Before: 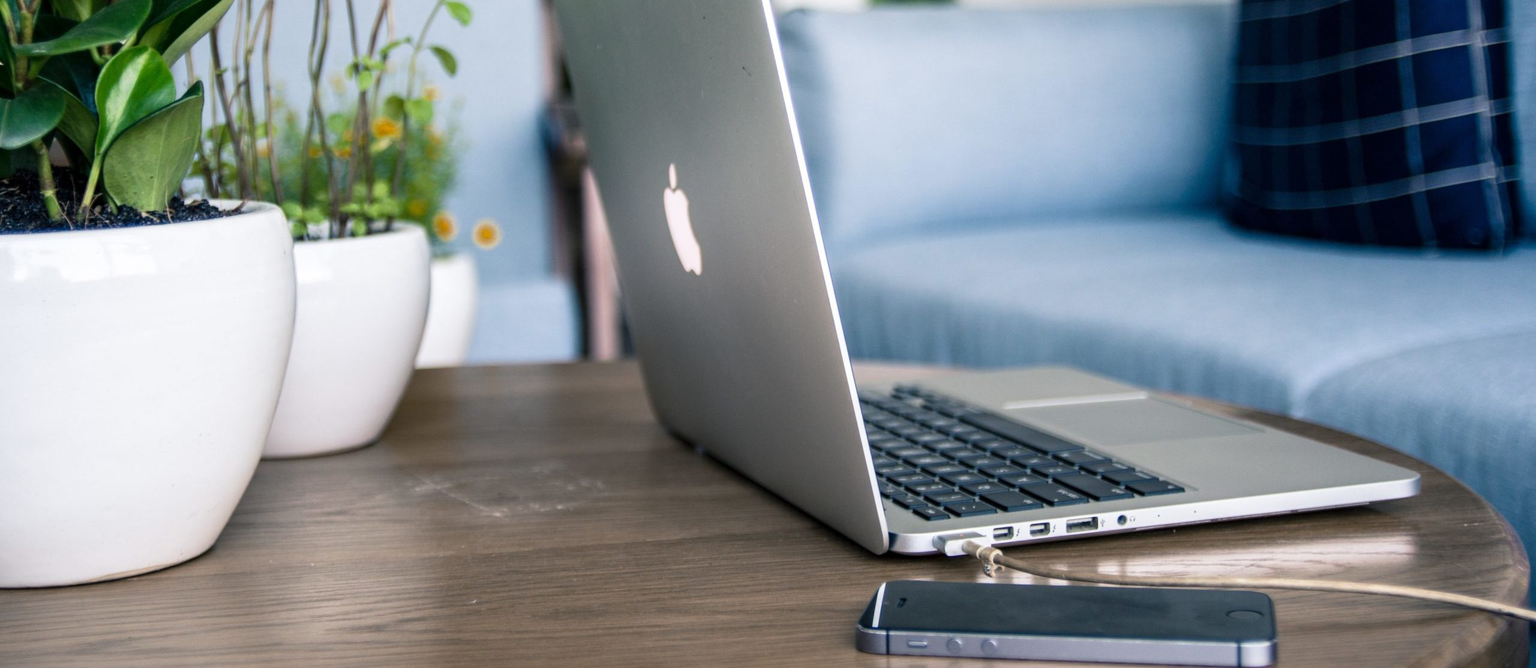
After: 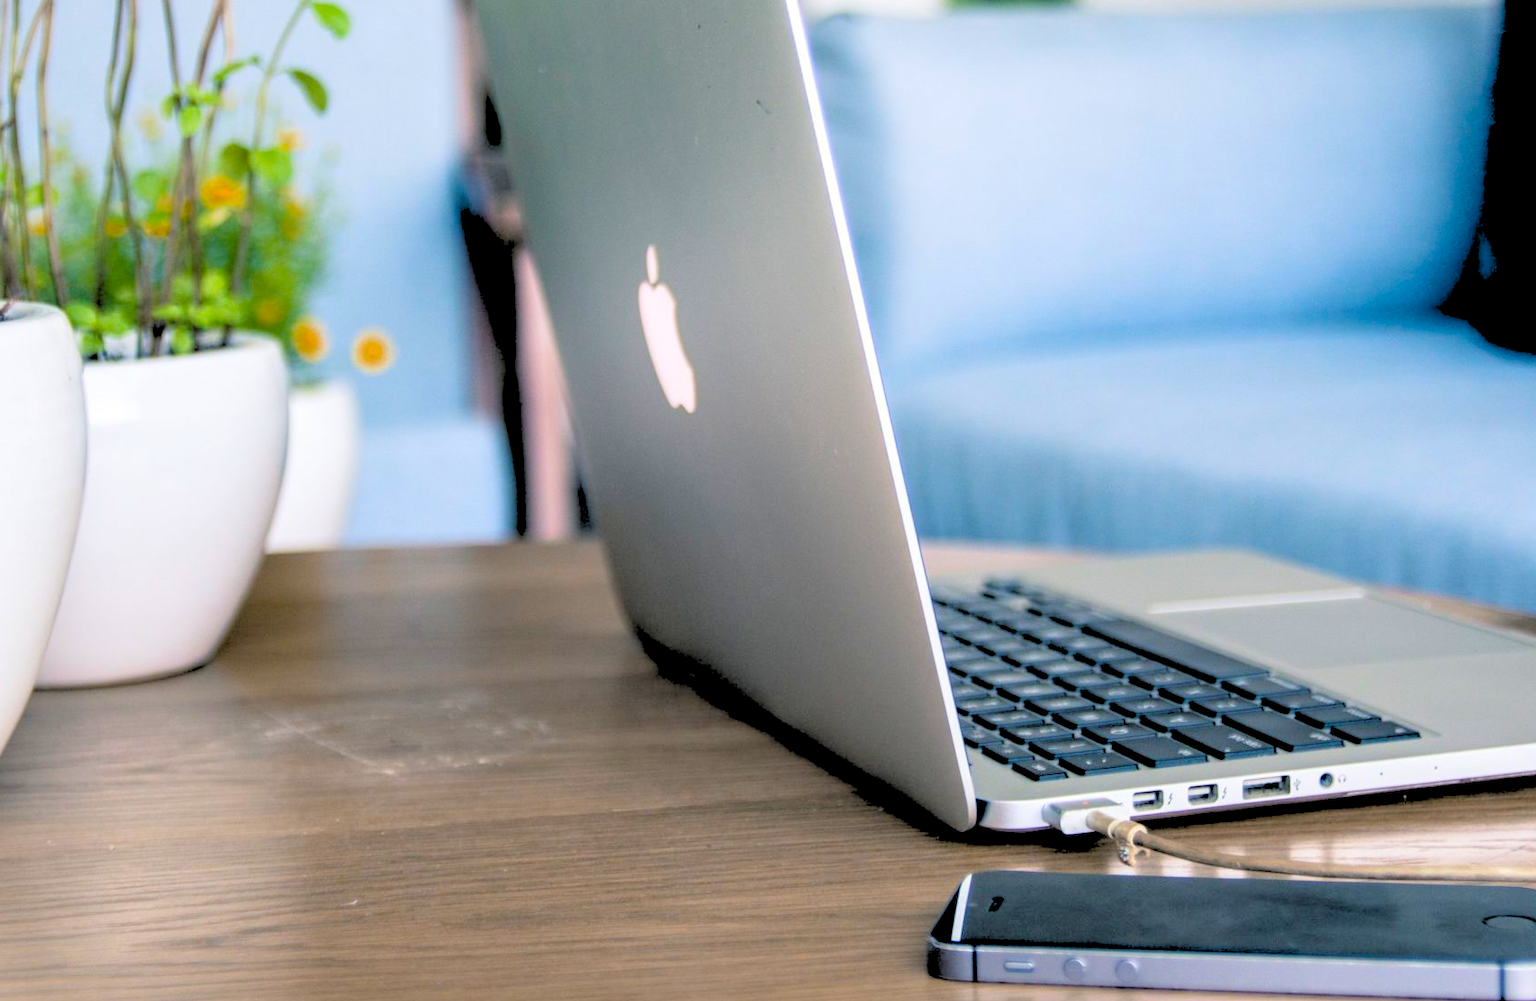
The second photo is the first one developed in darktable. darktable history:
rgb levels: levels [[0.027, 0.429, 0.996], [0, 0.5, 1], [0, 0.5, 1]]
crop and rotate: left 15.546%, right 17.787%
color balance rgb: perceptual saturation grading › global saturation 25%, global vibrance 20%
